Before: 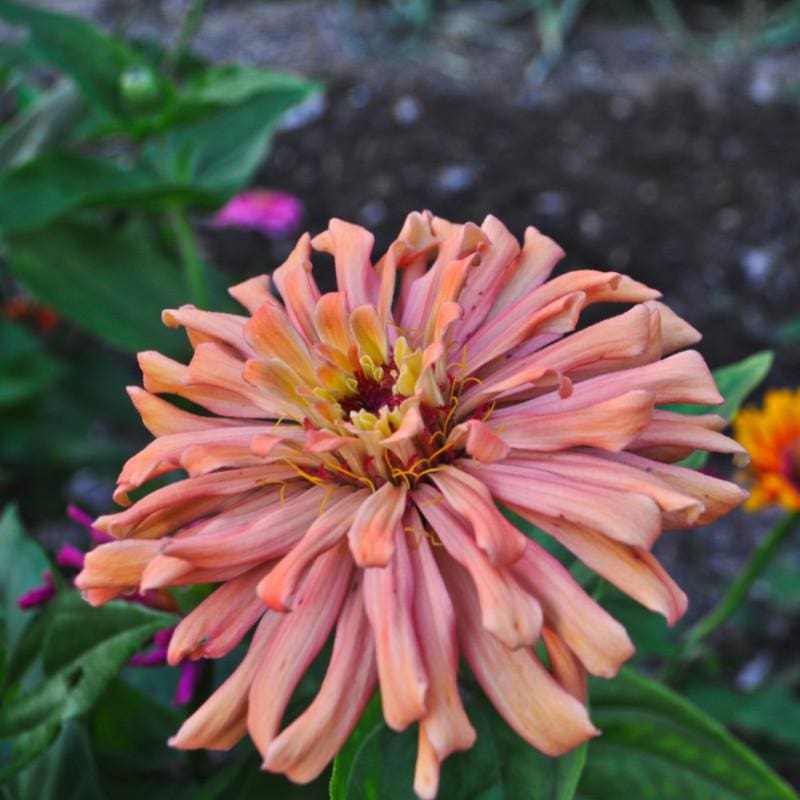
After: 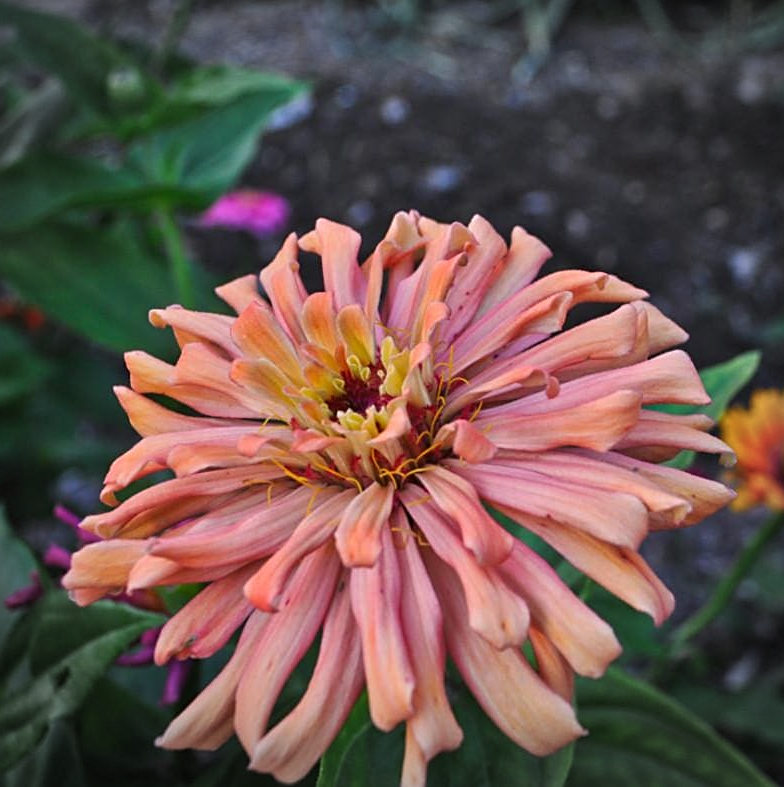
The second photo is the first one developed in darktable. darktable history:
sharpen: on, module defaults
vignetting: fall-off start 75.6%, width/height ratio 1.082, dithering 16-bit output
shadows and highlights: shadows 24.57, highlights -77.17, soften with gaussian
crop: left 1.662%, right 0.281%, bottom 1.514%
